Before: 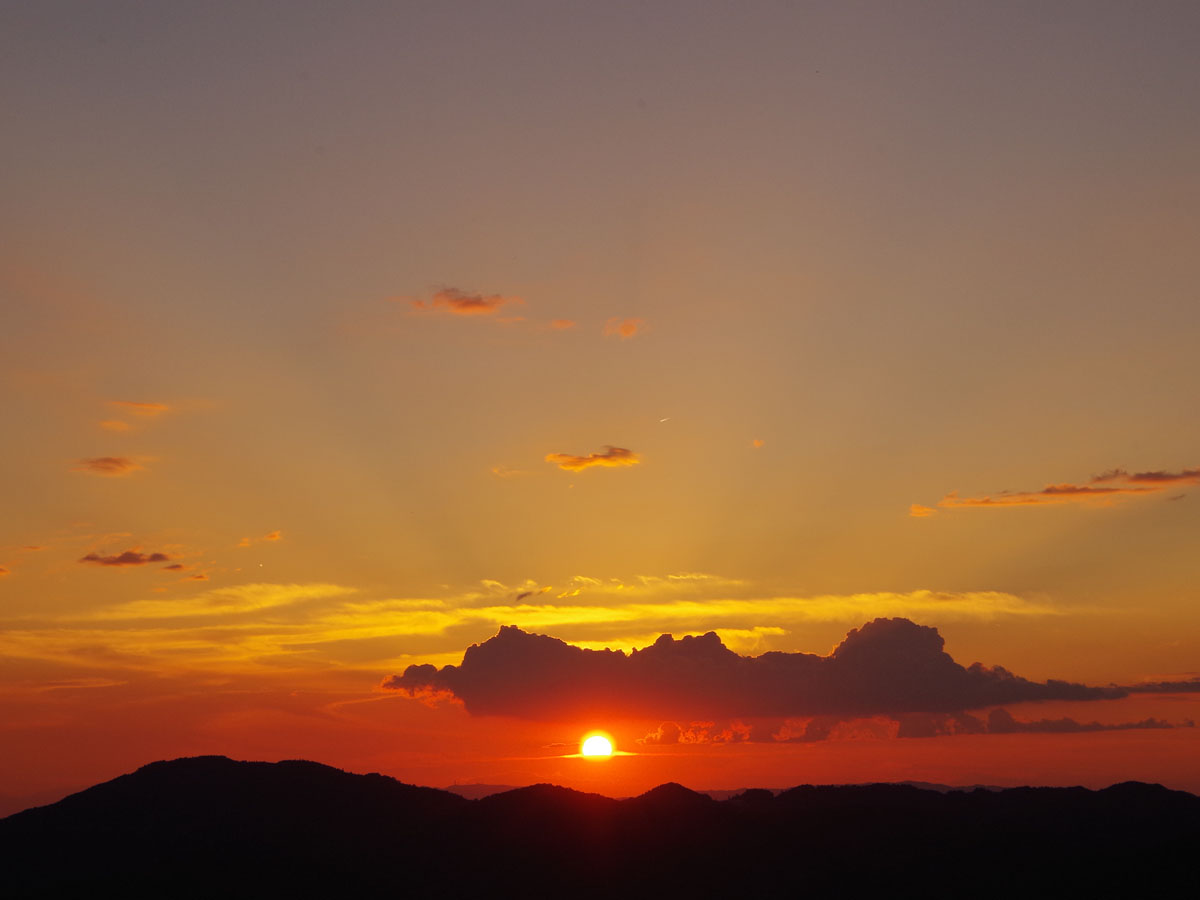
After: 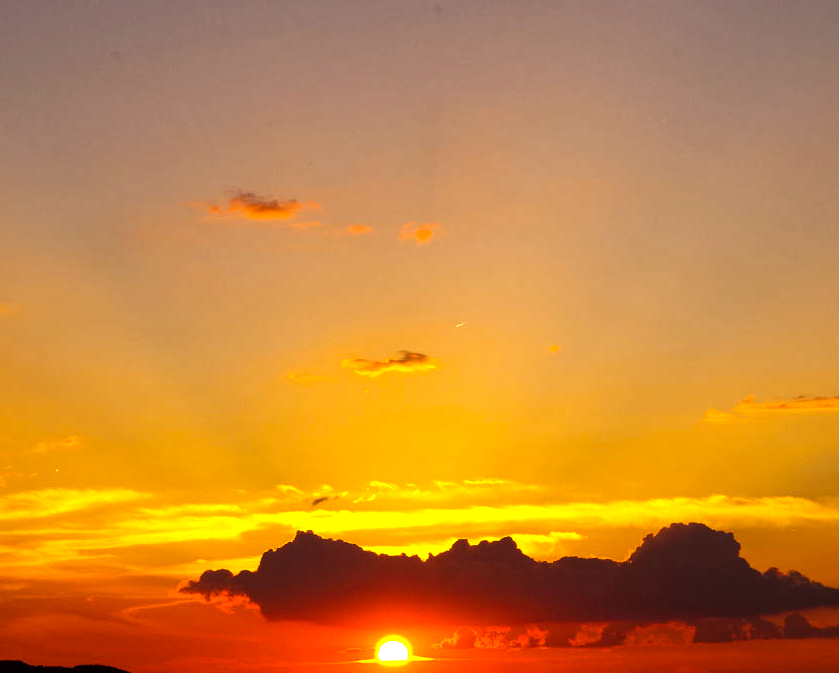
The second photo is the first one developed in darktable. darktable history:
crop and rotate: left 17.046%, top 10.659%, right 12.989%, bottom 14.553%
tone equalizer: -8 EV -1.08 EV, -7 EV -1.01 EV, -6 EV -0.867 EV, -5 EV -0.578 EV, -3 EV 0.578 EV, -2 EV 0.867 EV, -1 EV 1.01 EV, +0 EV 1.08 EV, edges refinement/feathering 500, mask exposure compensation -1.57 EV, preserve details no
local contrast: highlights 100%, shadows 100%, detail 120%, midtone range 0.2
color balance rgb: perceptual saturation grading › global saturation 20%, global vibrance 20%
